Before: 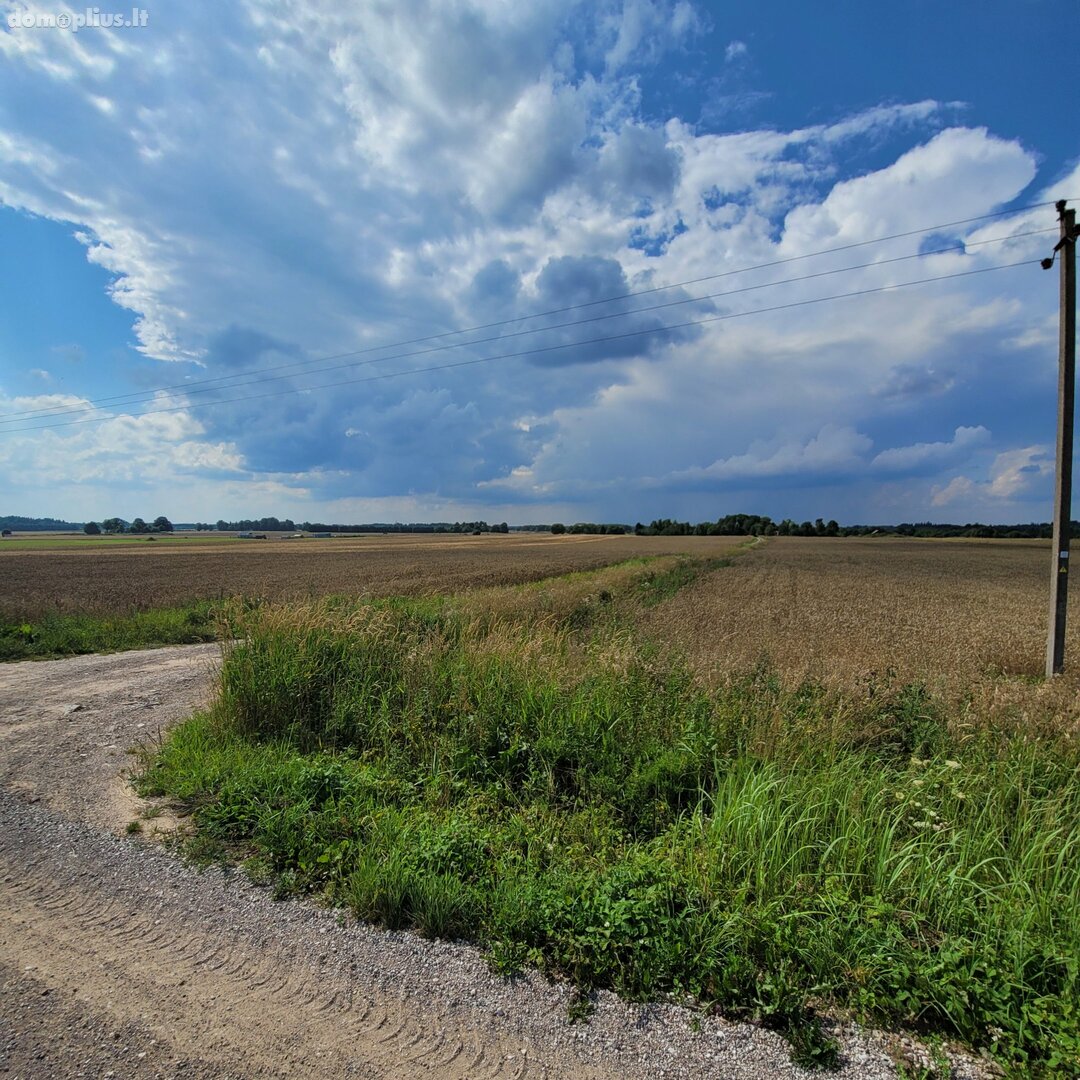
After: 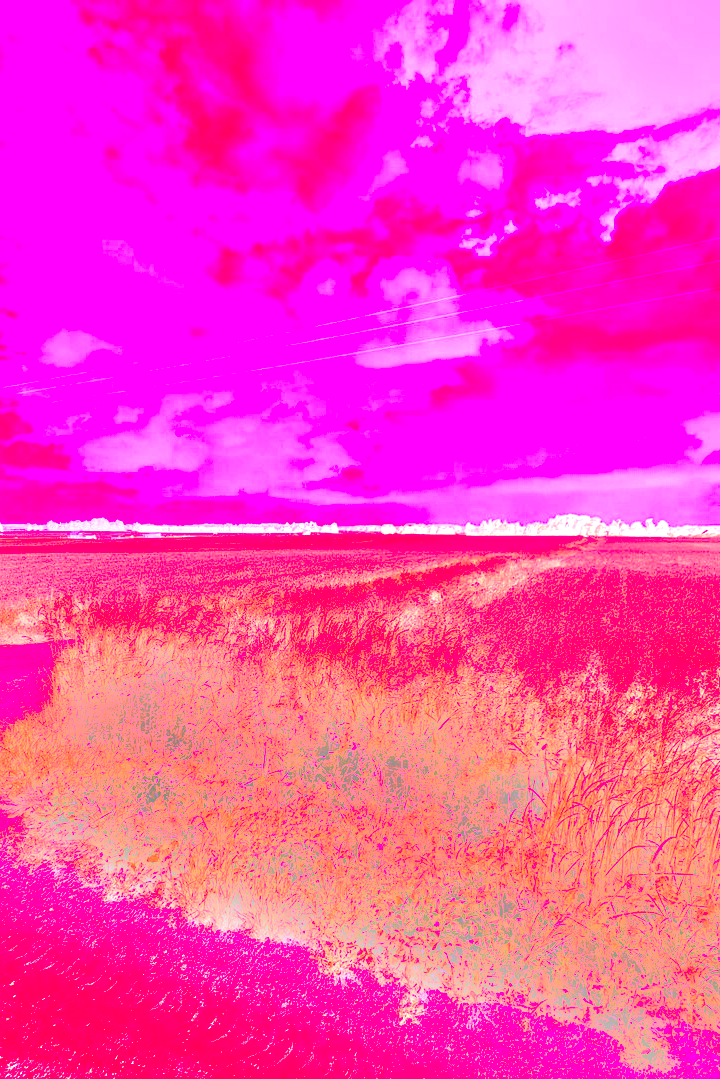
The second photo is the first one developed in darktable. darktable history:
white balance: red 4.26, blue 1.802
exposure: exposure 0.999 EV, compensate highlight preservation false
bloom: size 16%, threshold 98%, strength 20%
color calibration: illuminant as shot in camera, x 0.358, y 0.373, temperature 4628.91 K
crop and rotate: left 15.754%, right 17.579%
tone curve: curves: ch0 [(0, 0.021) (0.049, 0.044) (0.158, 0.113) (0.351, 0.331) (0.485, 0.505) (0.656, 0.696) (0.868, 0.887) (1, 0.969)]; ch1 [(0, 0) (0.322, 0.328) (0.434, 0.438) (0.473, 0.477) (0.502, 0.503) (0.522, 0.526) (0.564, 0.591) (0.602, 0.632) (0.677, 0.701) (0.859, 0.885) (1, 1)]; ch2 [(0, 0) (0.33, 0.301) (0.452, 0.434) (0.502, 0.505) (0.535, 0.554) (0.565, 0.598) (0.618, 0.629) (1, 1)], color space Lab, independent channels, preserve colors none
